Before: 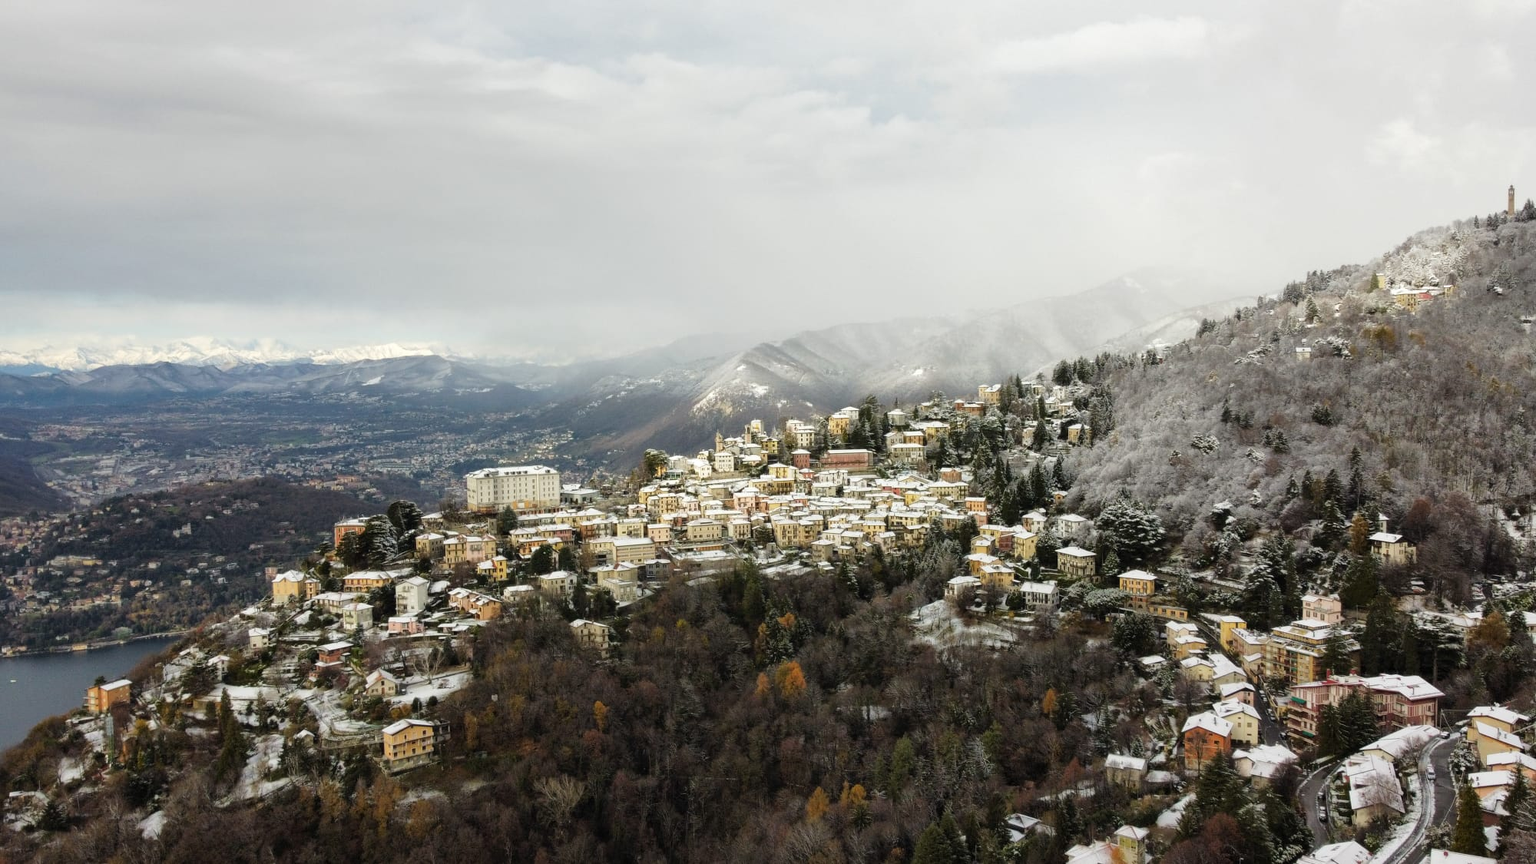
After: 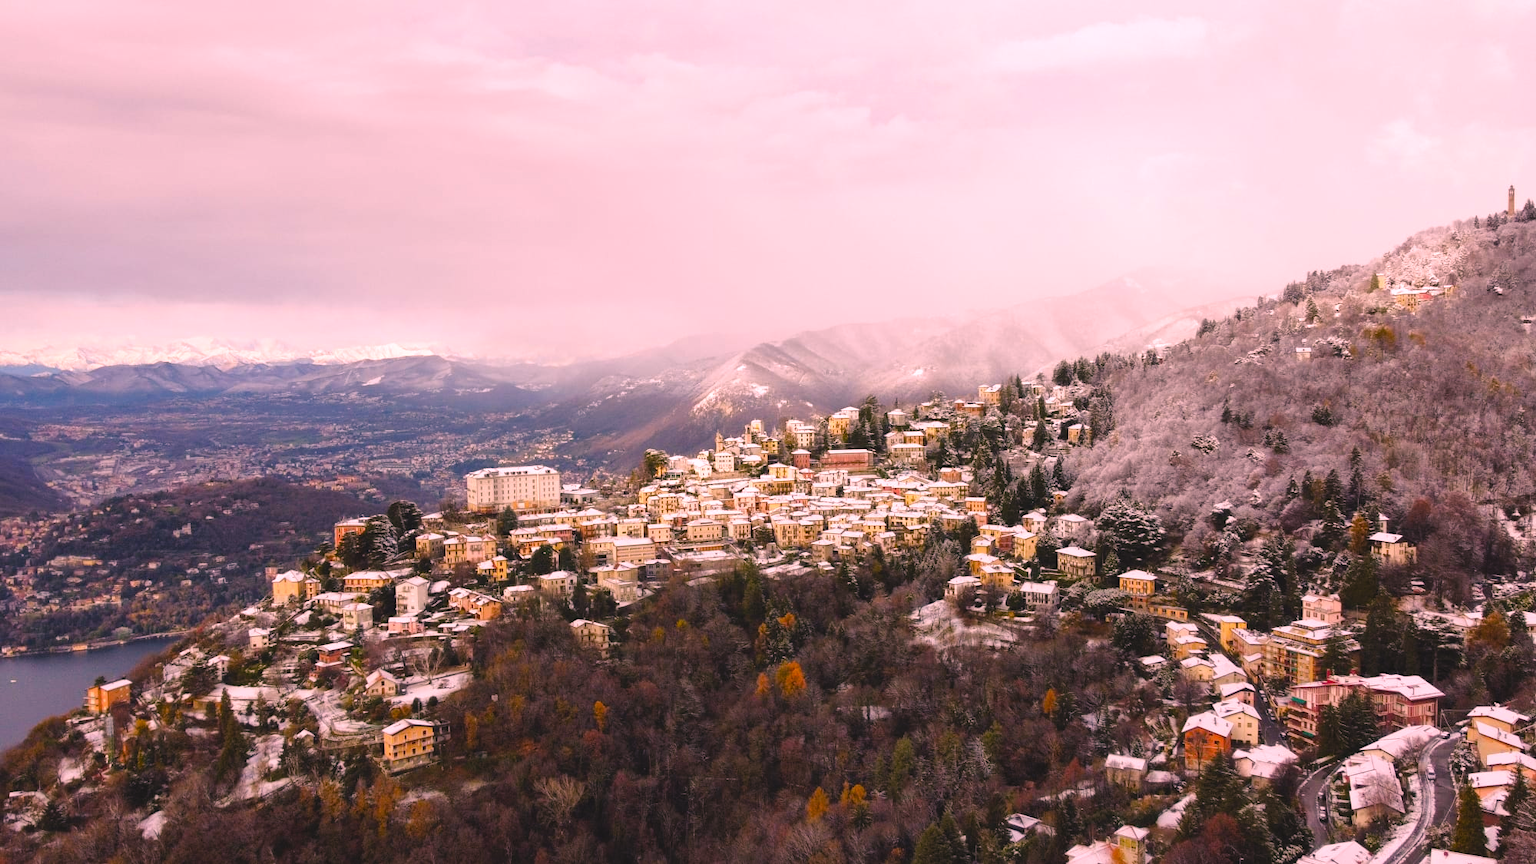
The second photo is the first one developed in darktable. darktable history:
white balance: red 1.188, blue 1.11
color balance rgb: shadows lift › chroma 2%, shadows lift › hue 247.2°, power › chroma 0.3%, power › hue 25.2°, highlights gain › chroma 3%, highlights gain › hue 60°, global offset › luminance 0.75%, perceptual saturation grading › global saturation 20%, perceptual saturation grading › highlights -20%, perceptual saturation grading › shadows 30%, global vibrance 20%
